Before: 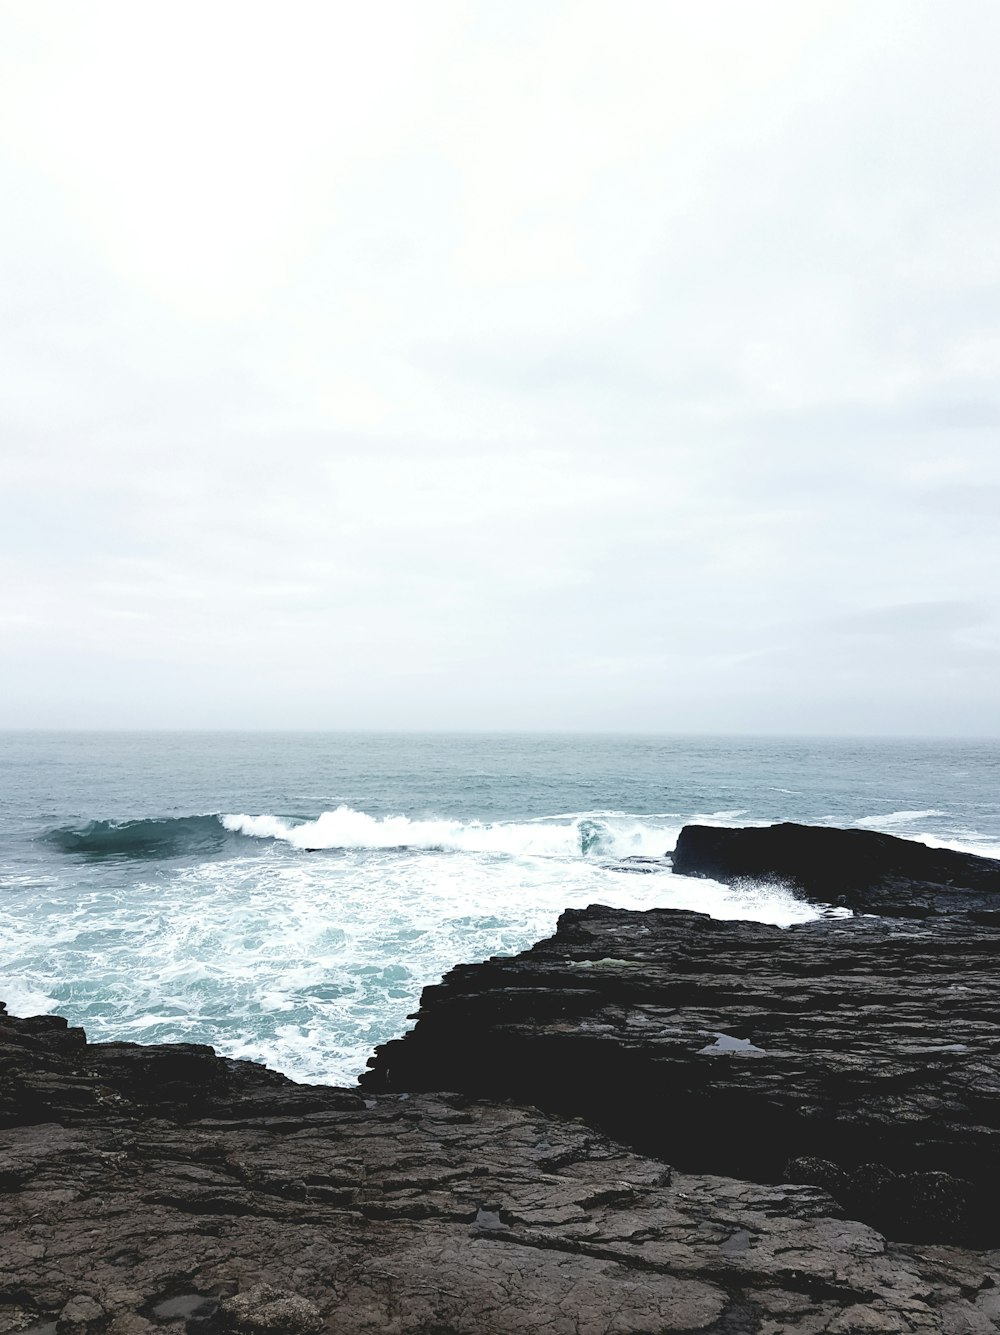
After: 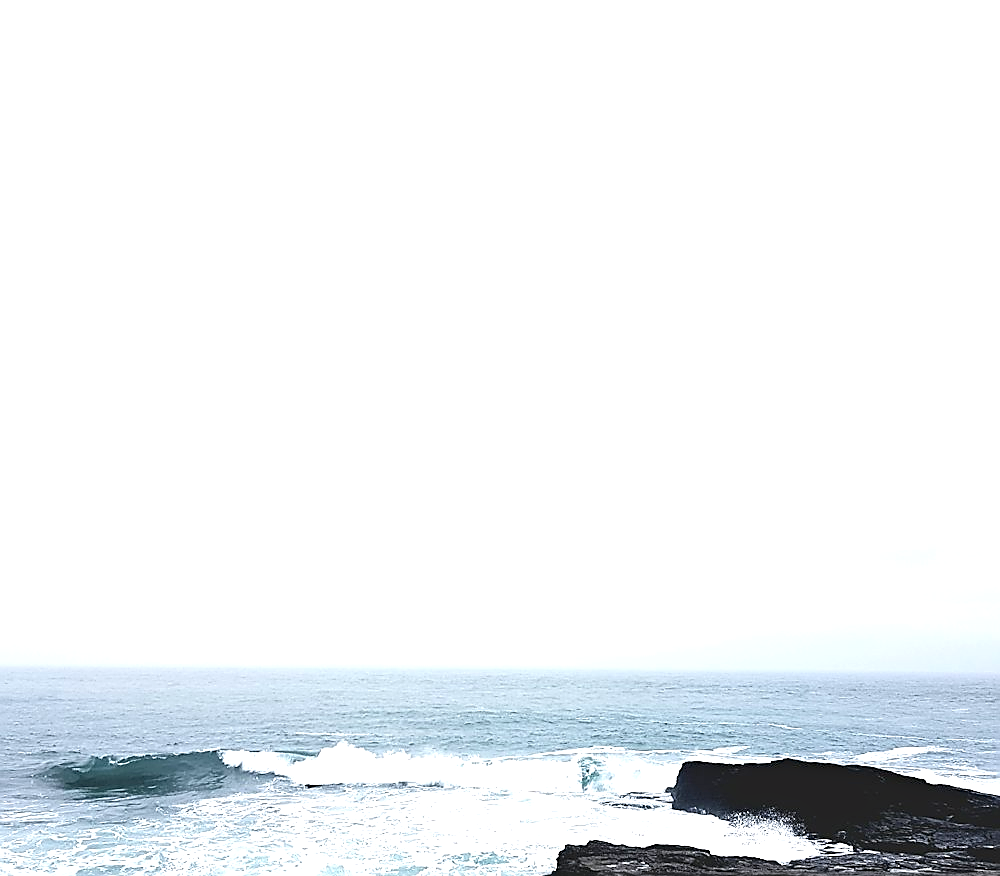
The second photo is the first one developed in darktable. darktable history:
crop and rotate: top 4.848%, bottom 29.503%
sharpen: radius 1.4, amount 1.25, threshold 0.7
exposure: exposure 0.485 EV, compensate highlight preservation false
haze removal: compatibility mode true, adaptive false
white balance: red 1.009, blue 1.027
